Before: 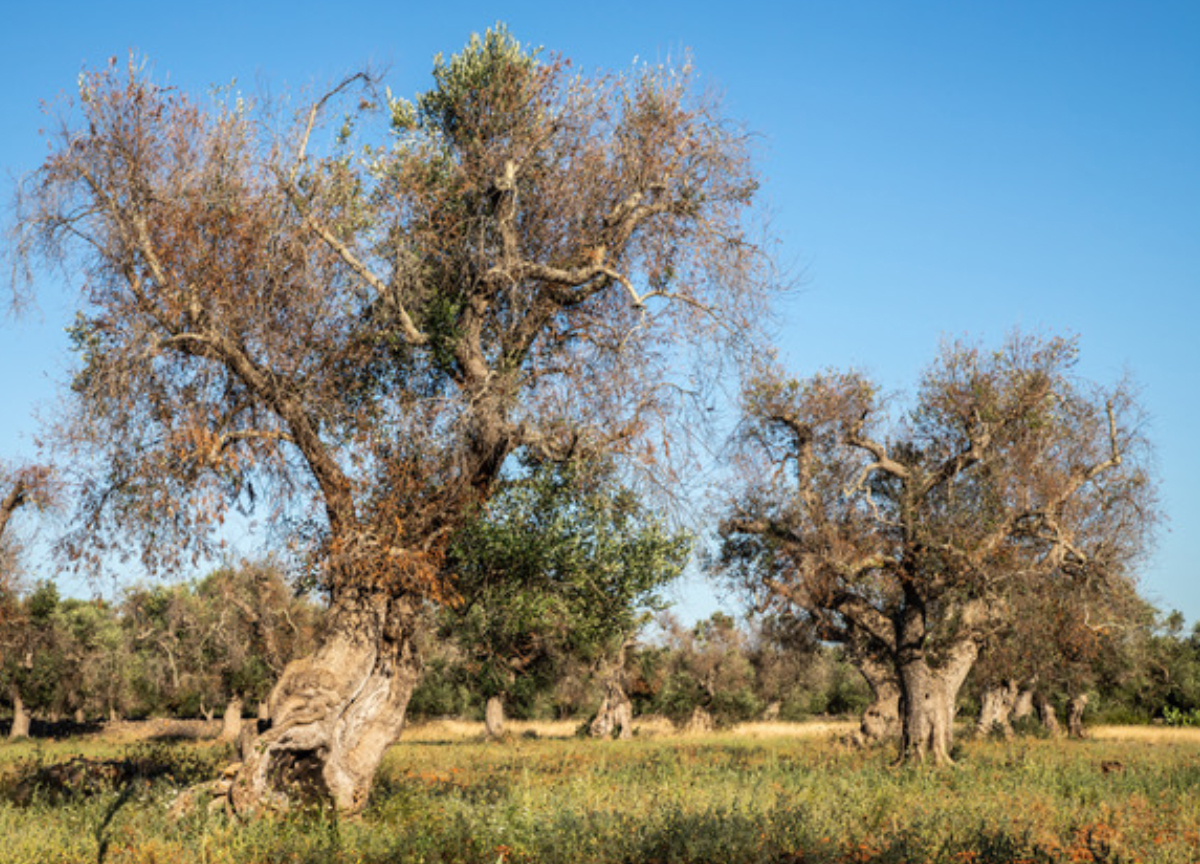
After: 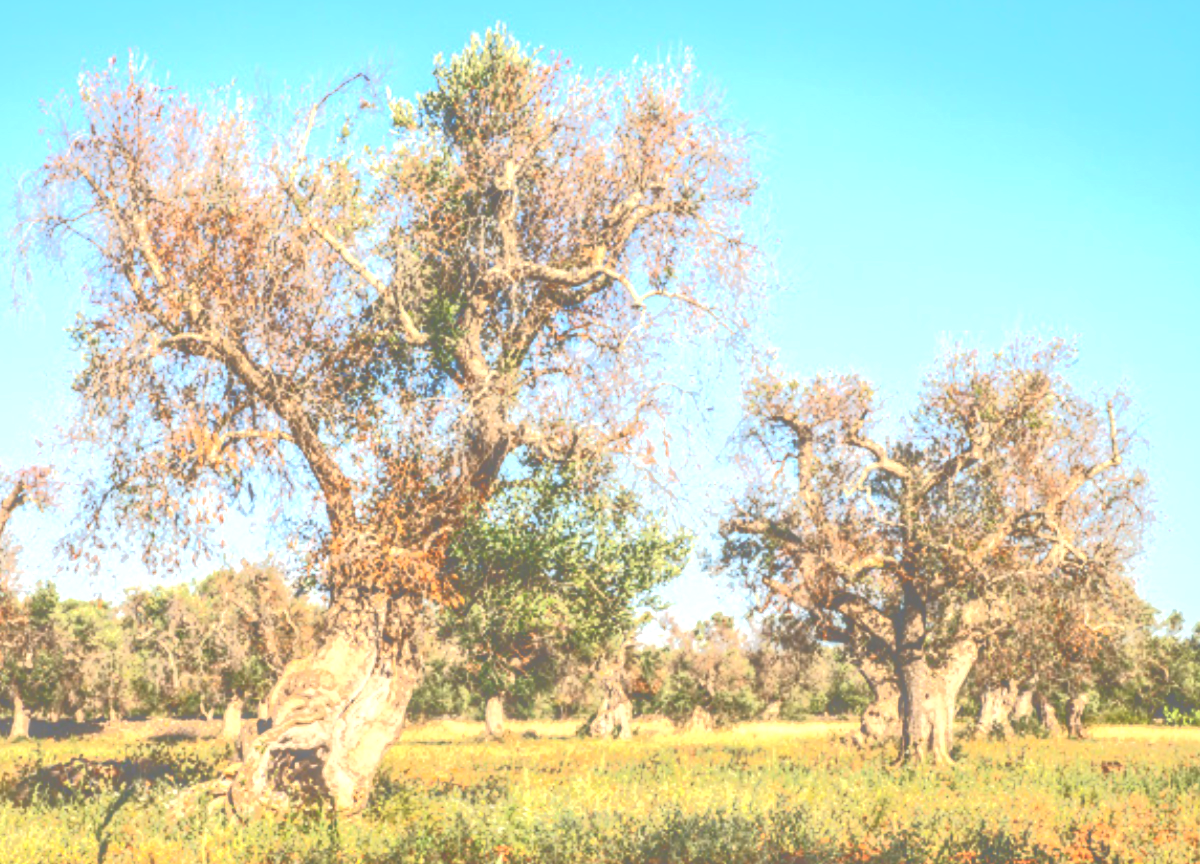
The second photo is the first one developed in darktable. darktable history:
contrast brightness saturation: contrast 0.071
tone curve: curves: ch0 [(0, 0) (0.003, 0.345) (0.011, 0.345) (0.025, 0.345) (0.044, 0.349) (0.069, 0.353) (0.1, 0.356) (0.136, 0.359) (0.177, 0.366) (0.224, 0.378) (0.277, 0.398) (0.335, 0.429) (0.399, 0.476) (0.468, 0.545) (0.543, 0.624) (0.623, 0.721) (0.709, 0.811) (0.801, 0.876) (0.898, 0.913) (1, 1)], color space Lab, independent channels, preserve colors none
exposure: black level correction 0, exposure 1.102 EV, compensate highlight preservation false
local contrast: highlights 72%, shadows 20%, midtone range 0.197
